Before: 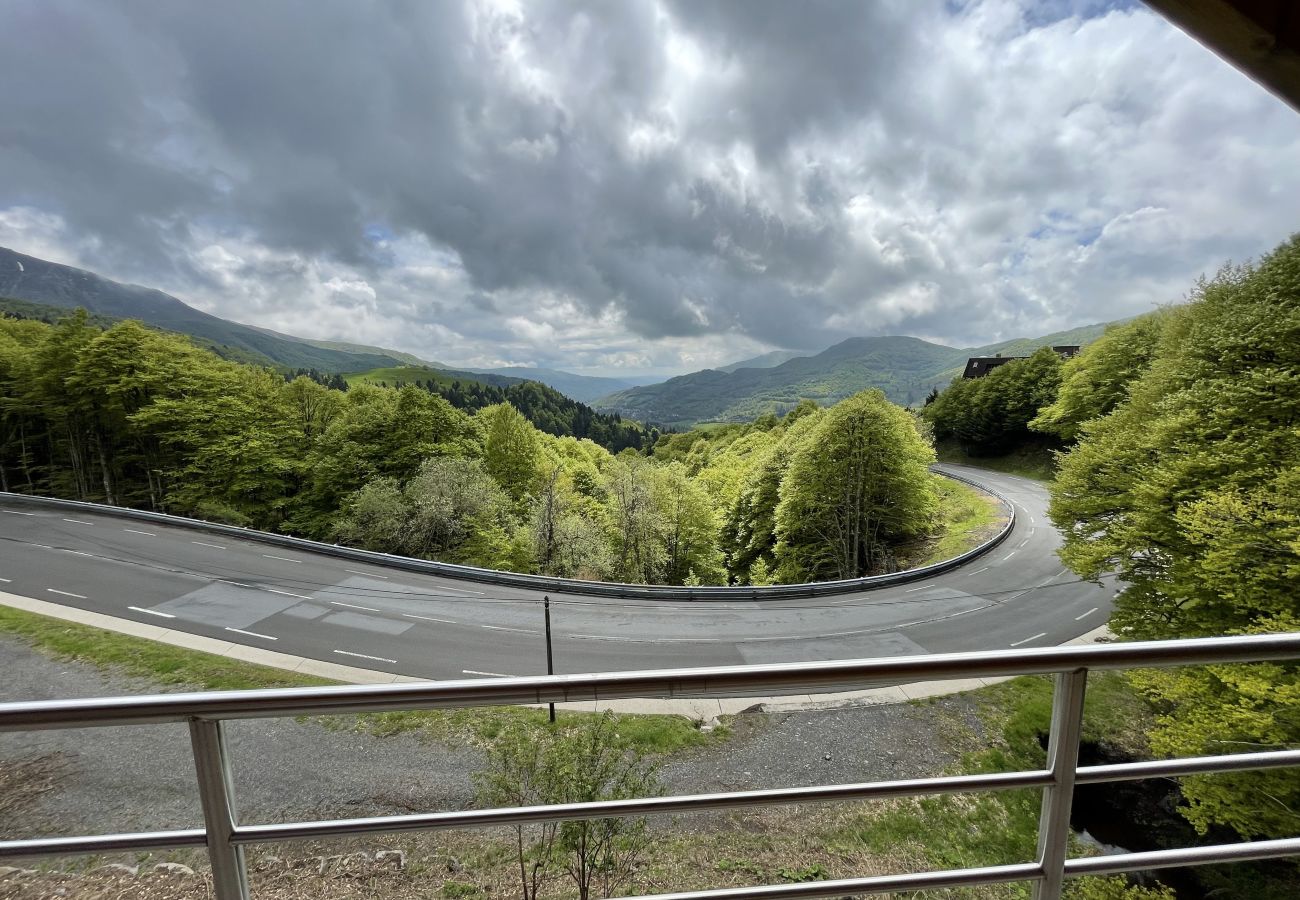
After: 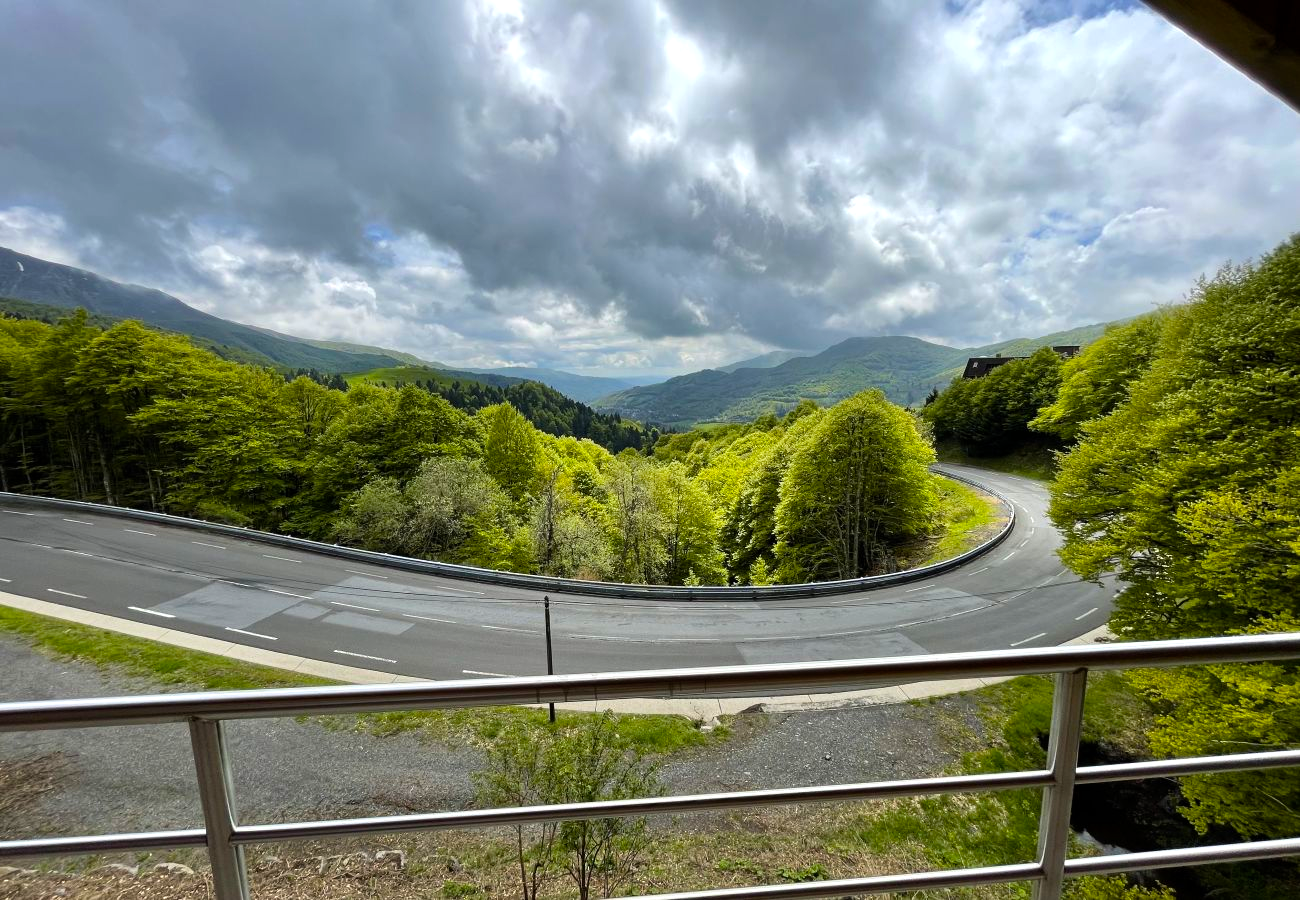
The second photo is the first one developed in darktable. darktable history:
color balance rgb: white fulcrum 0.075 EV, perceptual saturation grading › global saturation 30.176%, global vibrance 25.015%, contrast 10.354%
